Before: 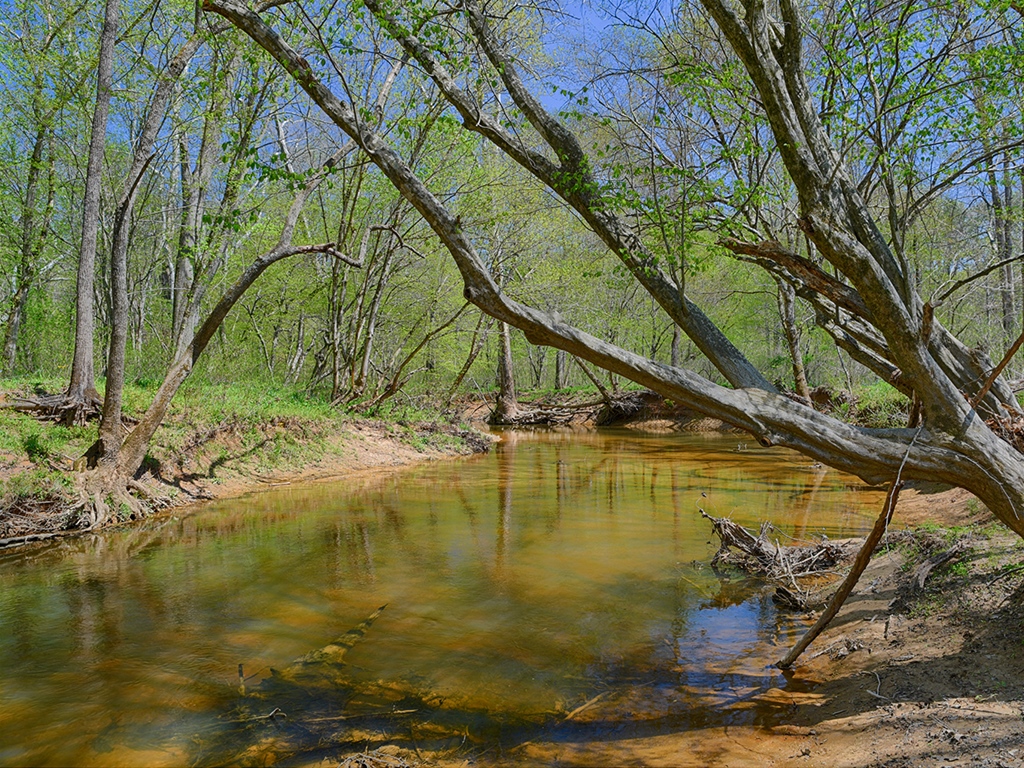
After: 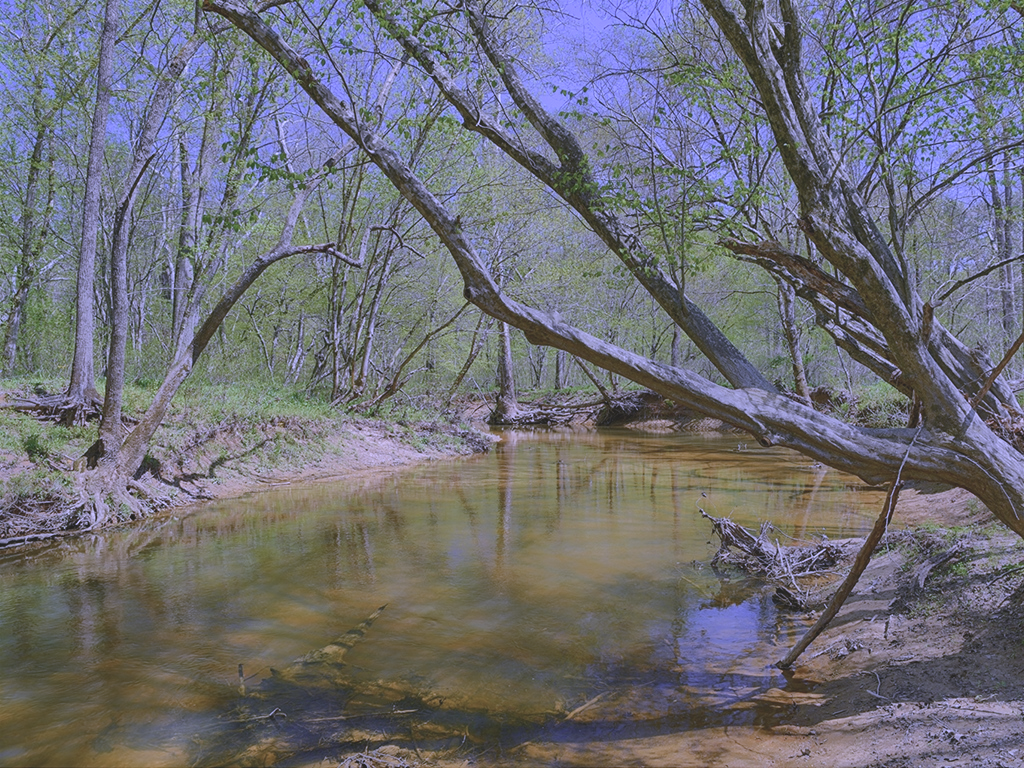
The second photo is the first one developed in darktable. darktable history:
contrast brightness saturation: contrast -0.26, saturation -0.43
white balance: red 0.98, blue 1.61
